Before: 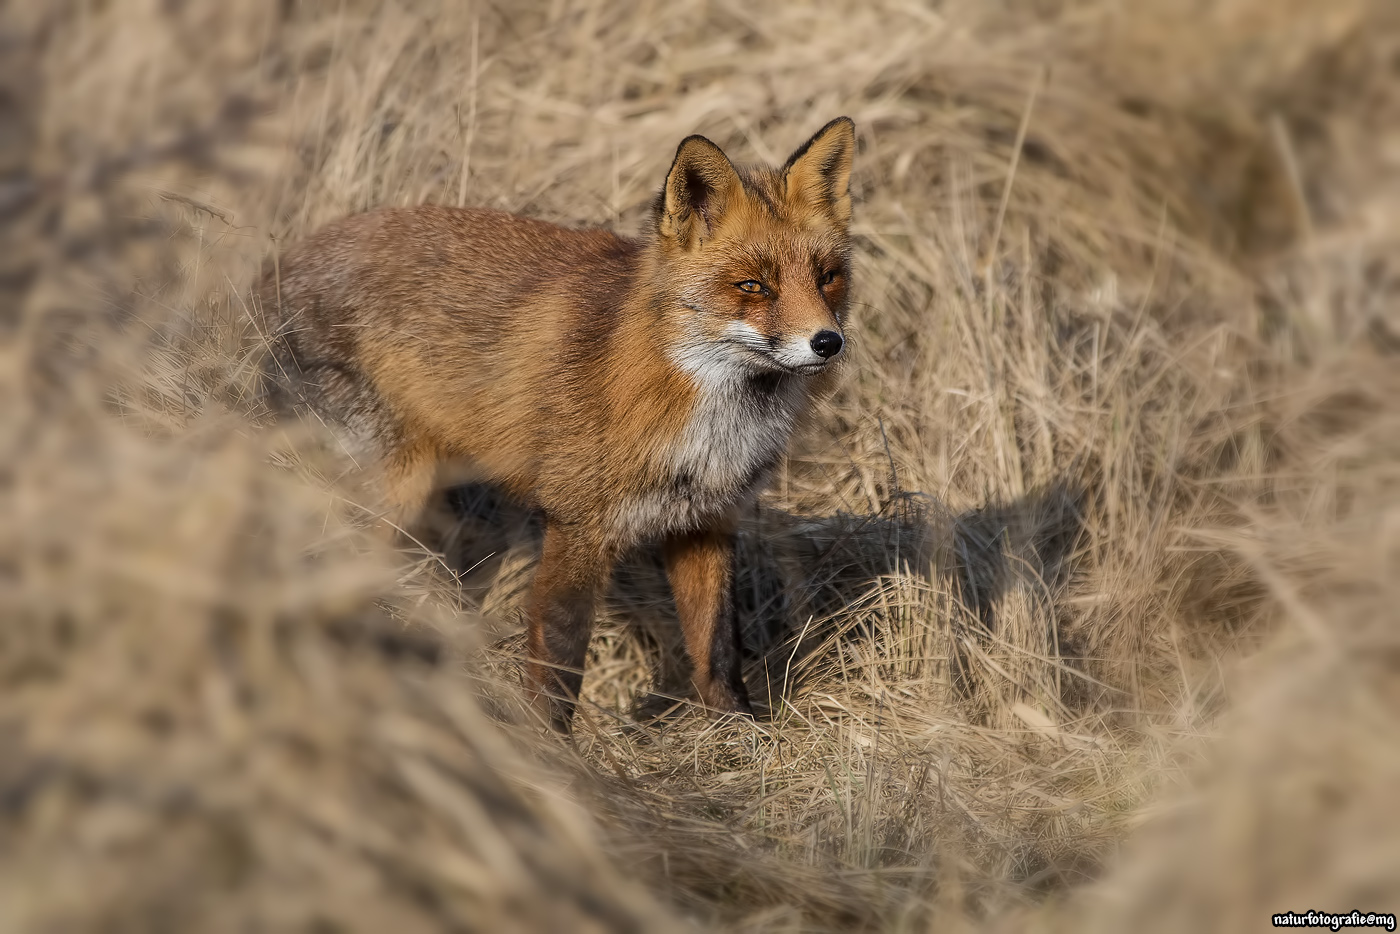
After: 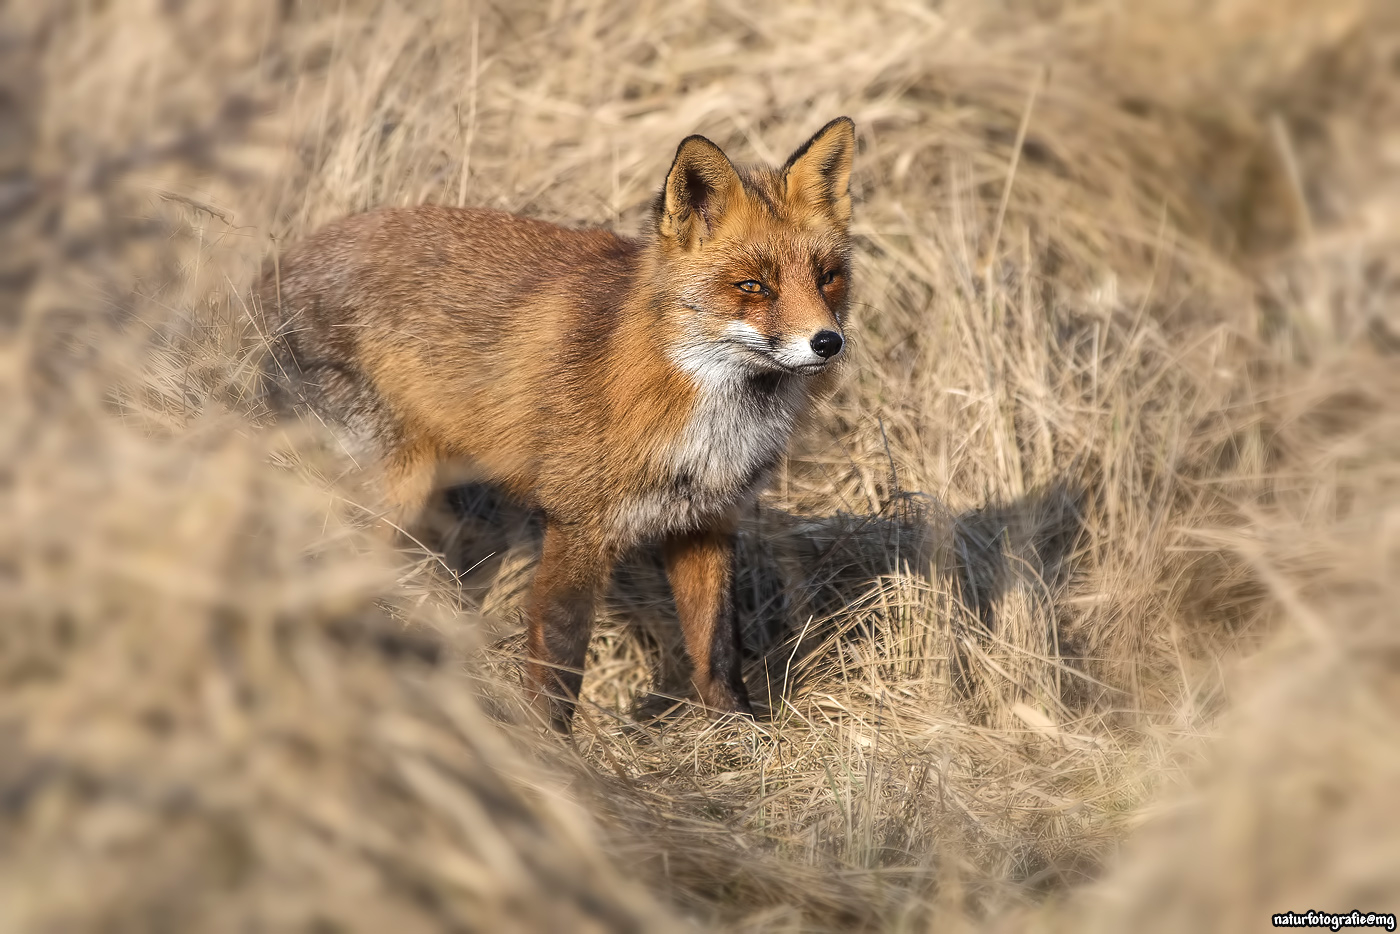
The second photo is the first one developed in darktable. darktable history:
exposure: black level correction -0.002, exposure 0.537 EV, compensate highlight preservation false
